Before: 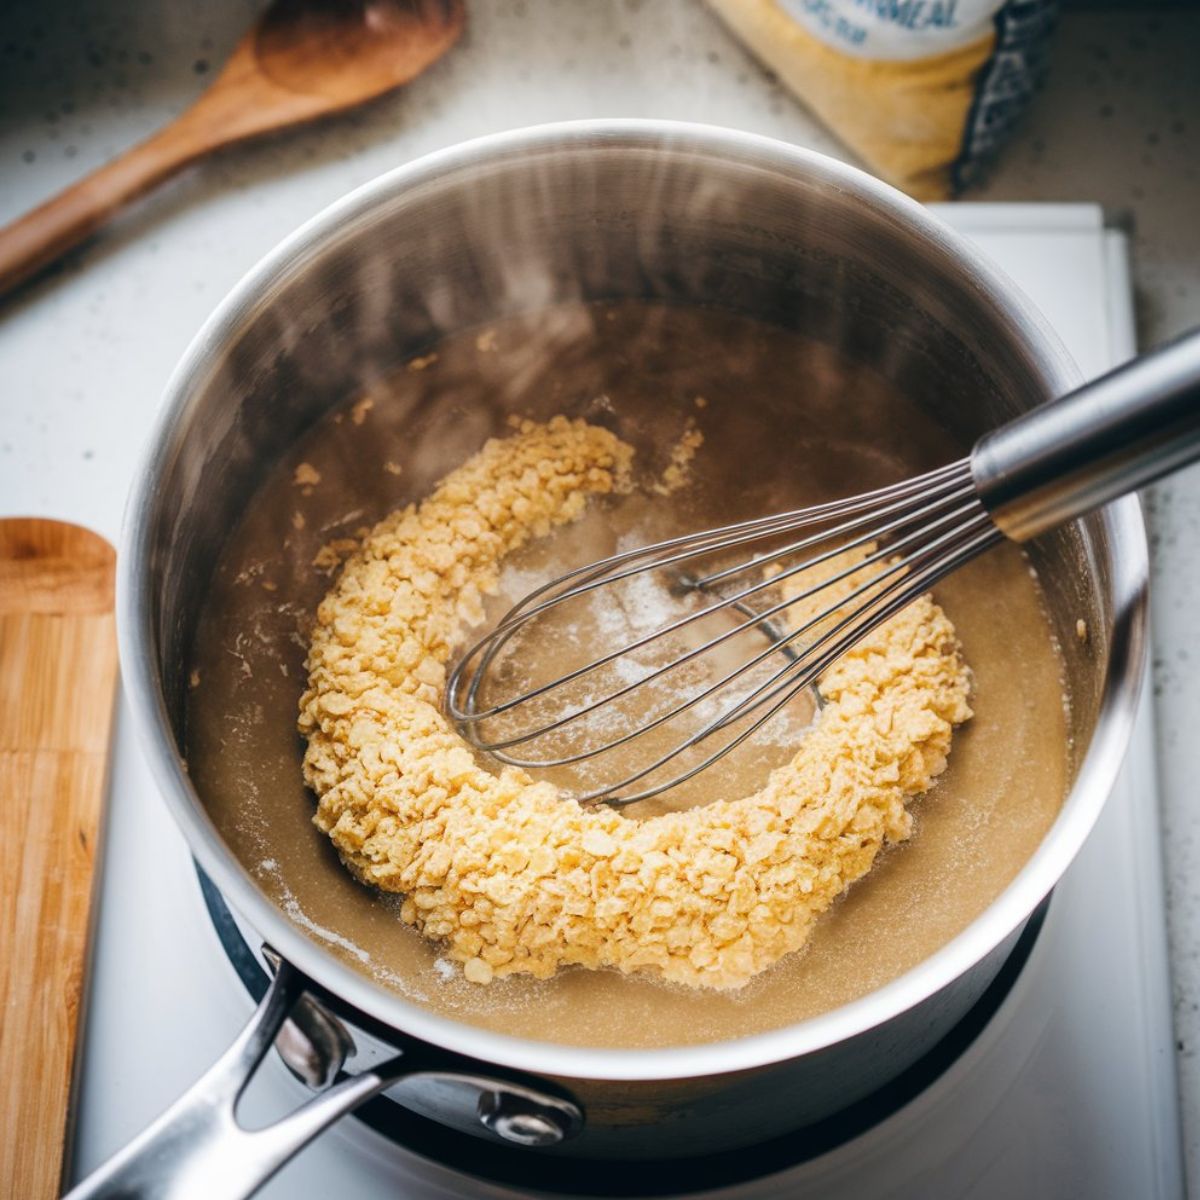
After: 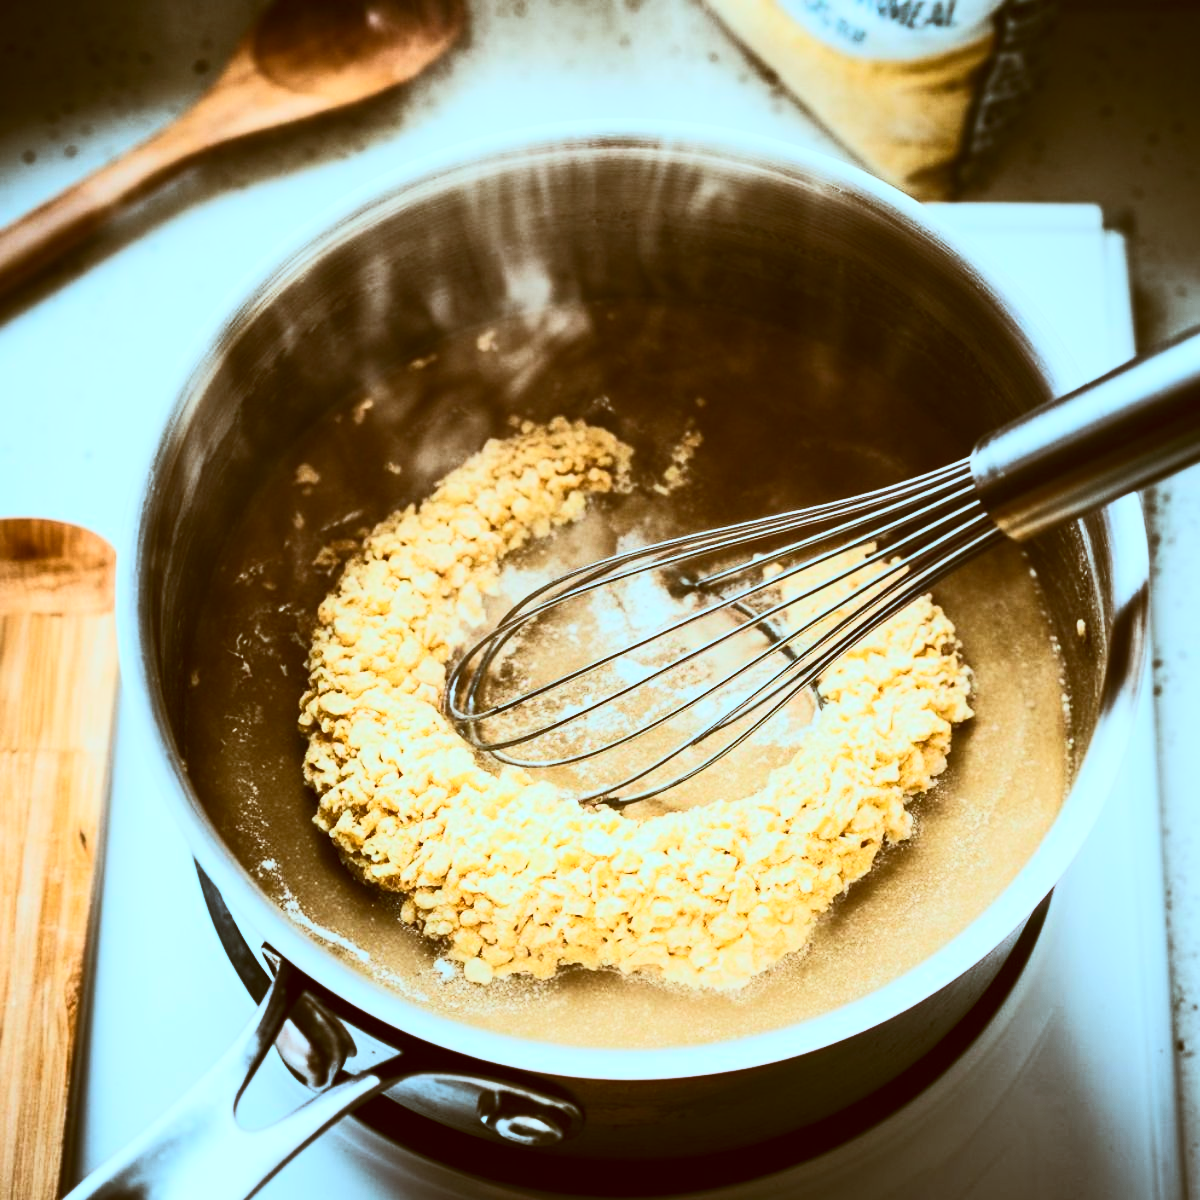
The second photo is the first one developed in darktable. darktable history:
tone curve: curves: ch0 [(0, 0) (0.427, 0.375) (0.616, 0.801) (1, 1)], color space Lab, linked channels, preserve colors none
color correction: highlights a* -14.62, highlights b* -16.22, shadows a* 10.12, shadows b* 29.4
